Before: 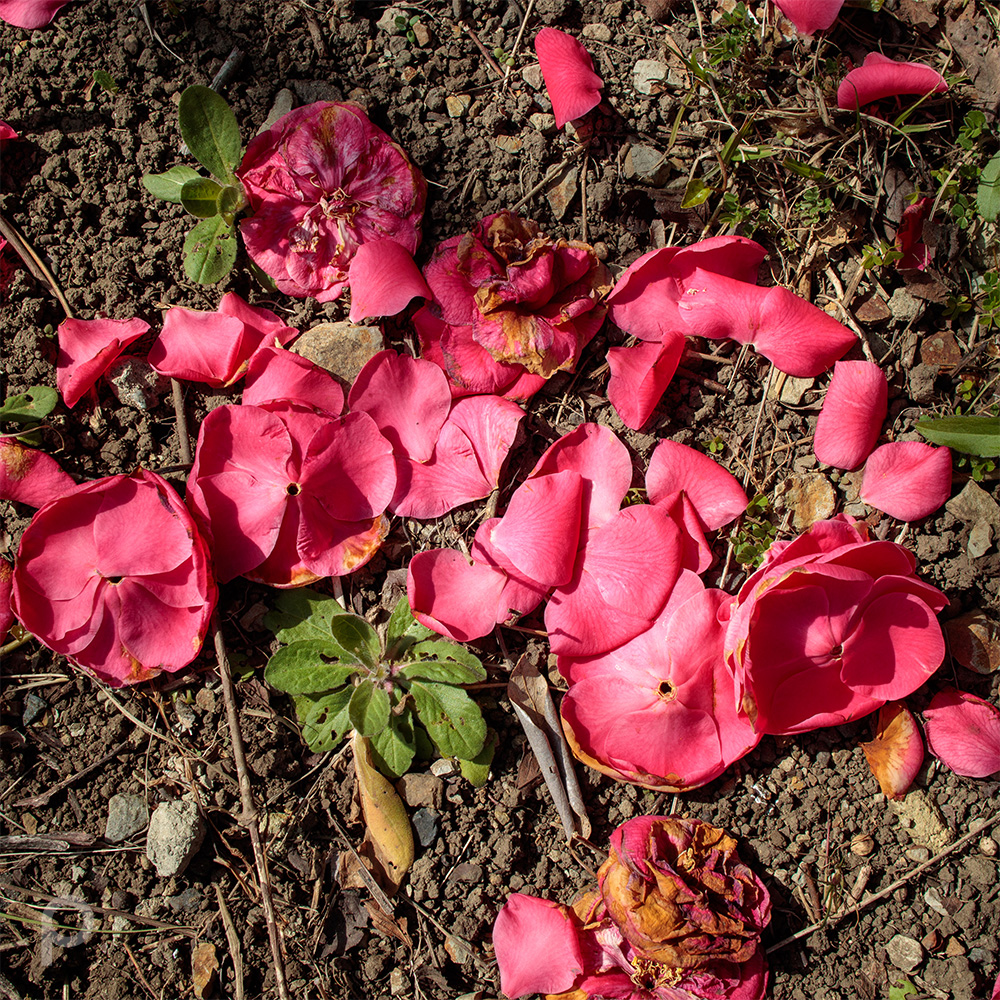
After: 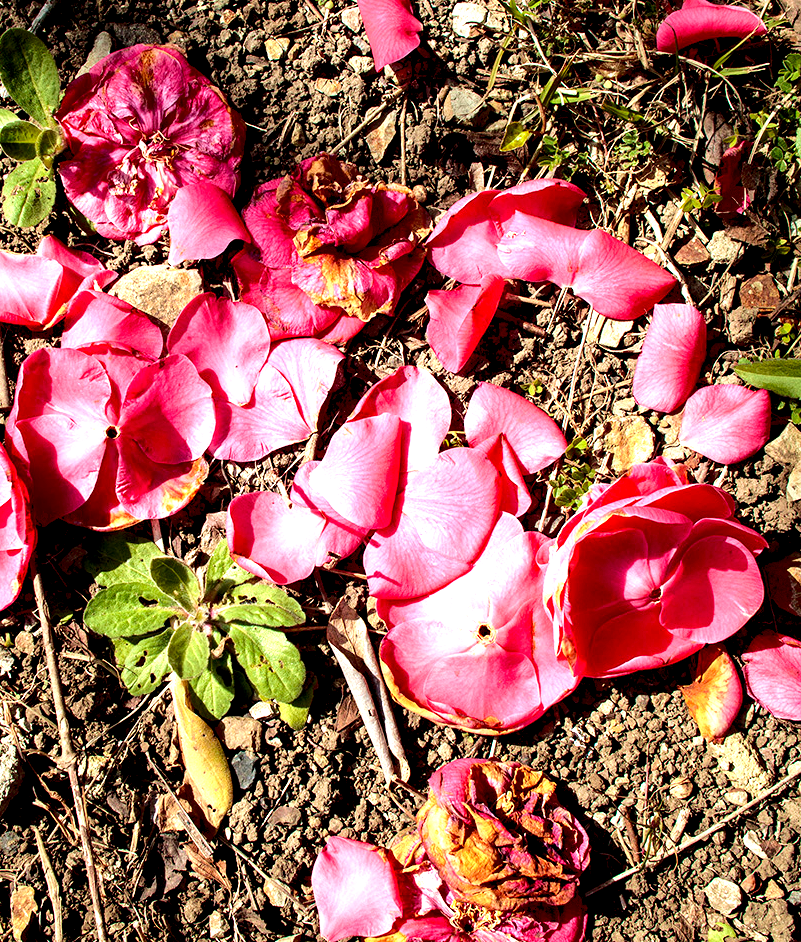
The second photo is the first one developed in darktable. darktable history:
velvia: strength 29.87%
base curve: curves: ch0 [(0, 0) (0.073, 0.04) (0.157, 0.139) (0.492, 0.492) (0.758, 0.758) (1, 1)]
exposure: black level correction 0.009, exposure 1.435 EV, compensate exposure bias true, compensate highlight preservation false
crop and rotate: left 18.112%, top 5.774%, right 1.707%
